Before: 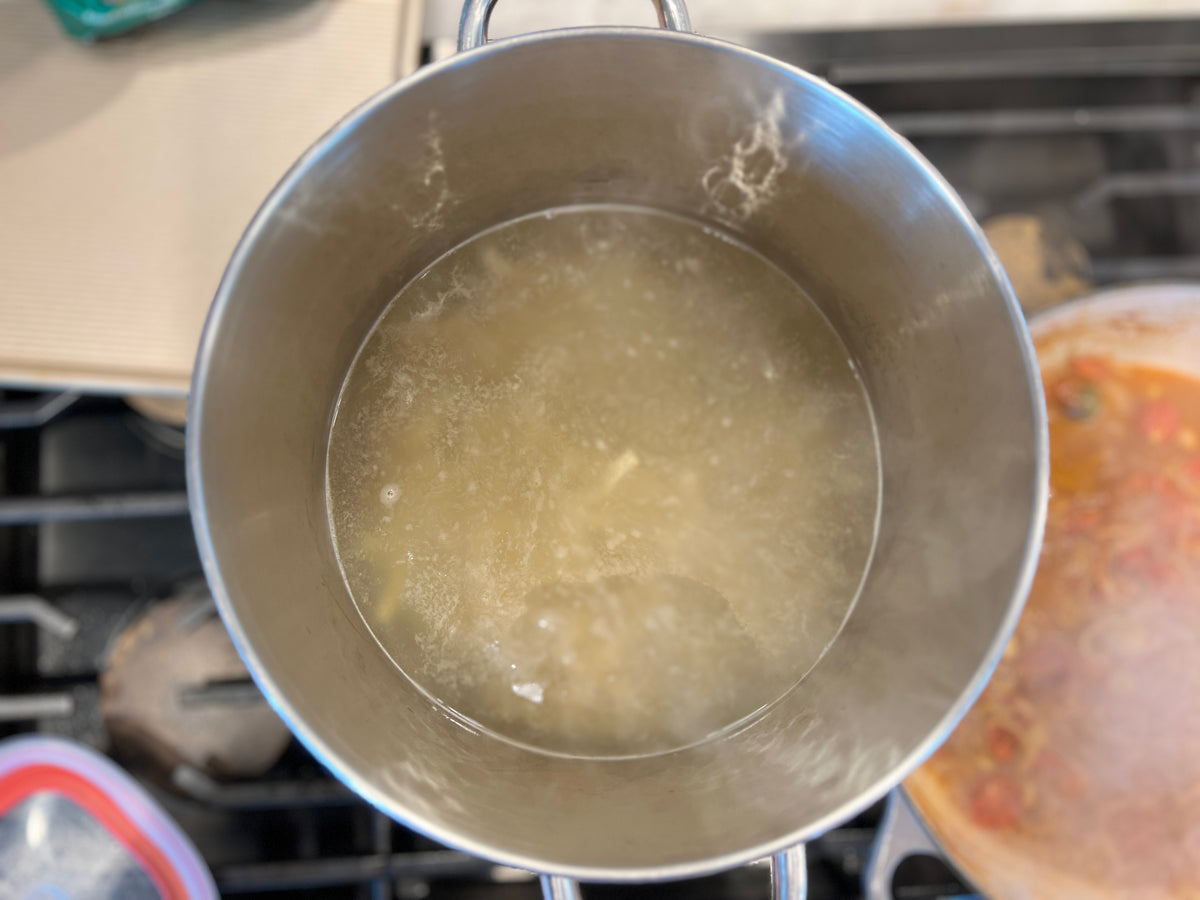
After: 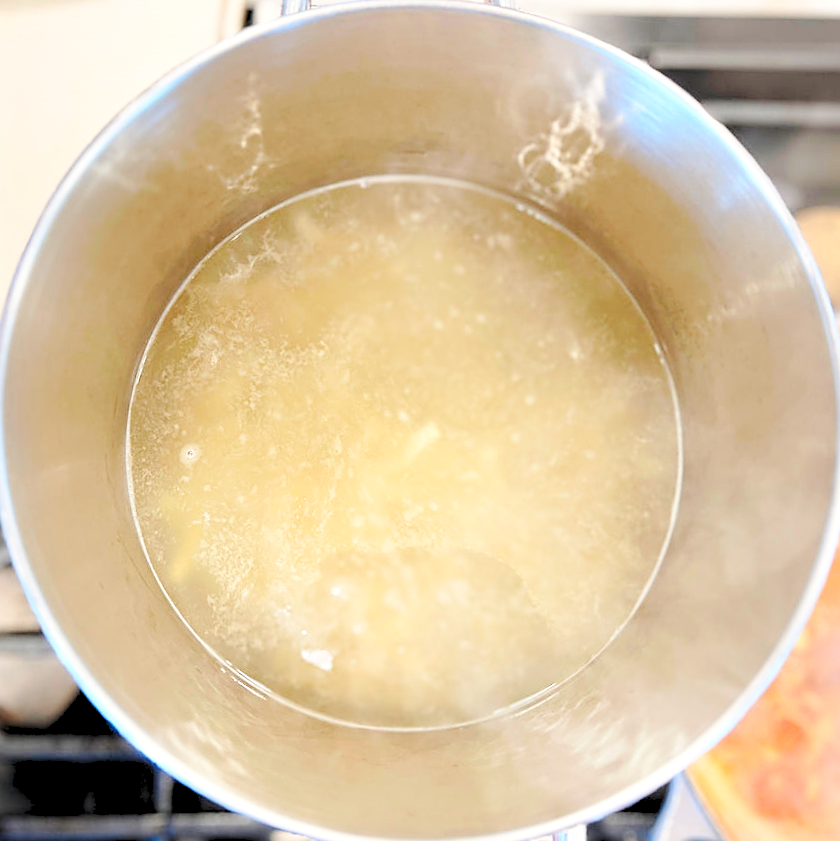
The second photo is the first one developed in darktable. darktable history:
levels: levels [0.072, 0.414, 0.976]
base curve: curves: ch0 [(0, 0) (0.028, 0.03) (0.121, 0.232) (0.46, 0.748) (0.859, 0.968) (1, 1)], preserve colors none
sharpen: on, module defaults
crop and rotate: angle -3.03°, left 14.238%, top 0.023%, right 10.888%, bottom 0.068%
